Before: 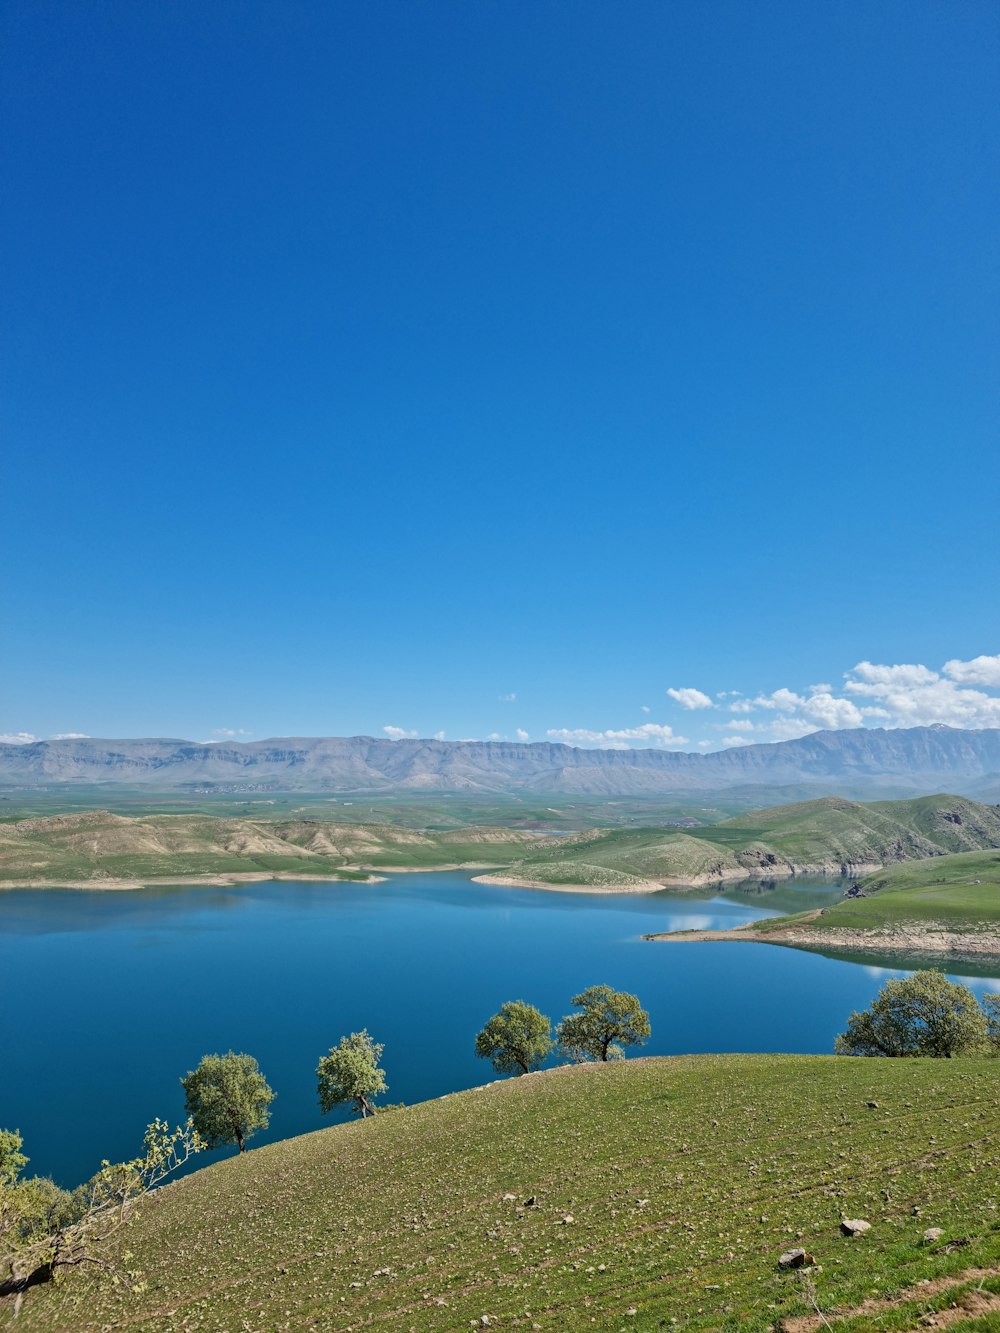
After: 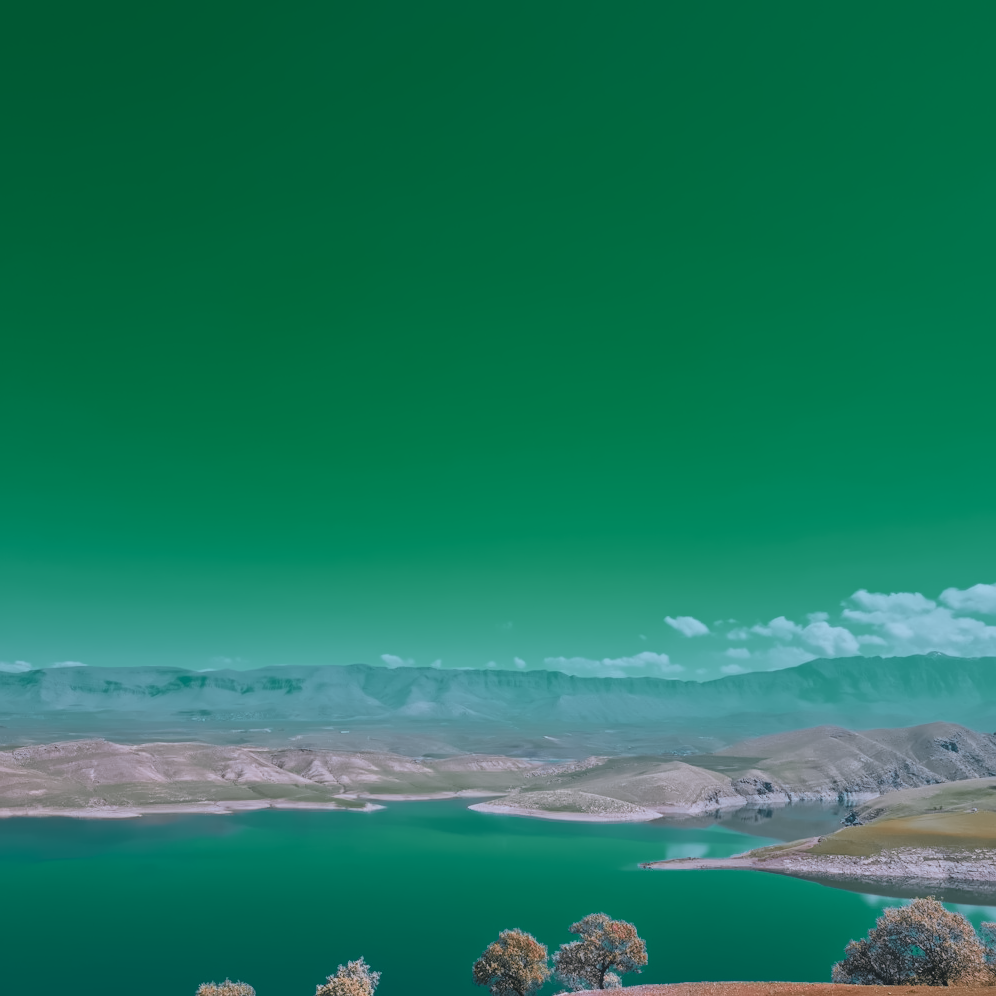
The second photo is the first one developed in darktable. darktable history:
crop: left 0.387%, top 5.469%, bottom 19.809%
color zones: curves: ch0 [(0.826, 0.353)]; ch1 [(0.242, 0.647) (0.889, 0.342)]; ch2 [(0.246, 0.089) (0.969, 0.068)]
color correction: highlights a* 15.46, highlights b* -20.56
denoise (profiled): patch size 2, strength 0.917, preserve shadows 1.02, bias correction -0.395, scattering 0.3, a [0, 0, 0], y [[0.5 ×7] ×4, [0.503, 0.998, 0.611, 0.451, 0.499, 0.537, 0.5], [0.5 ×7]]
surface blur: radius 20.21
haze removal: strength -0.09, distance 0.358
astrophoto denoise: patch size 3, strength 52%
tone curve: curves: ch0 [(0, 0) (0.641, 0.691) (1, 1)]
